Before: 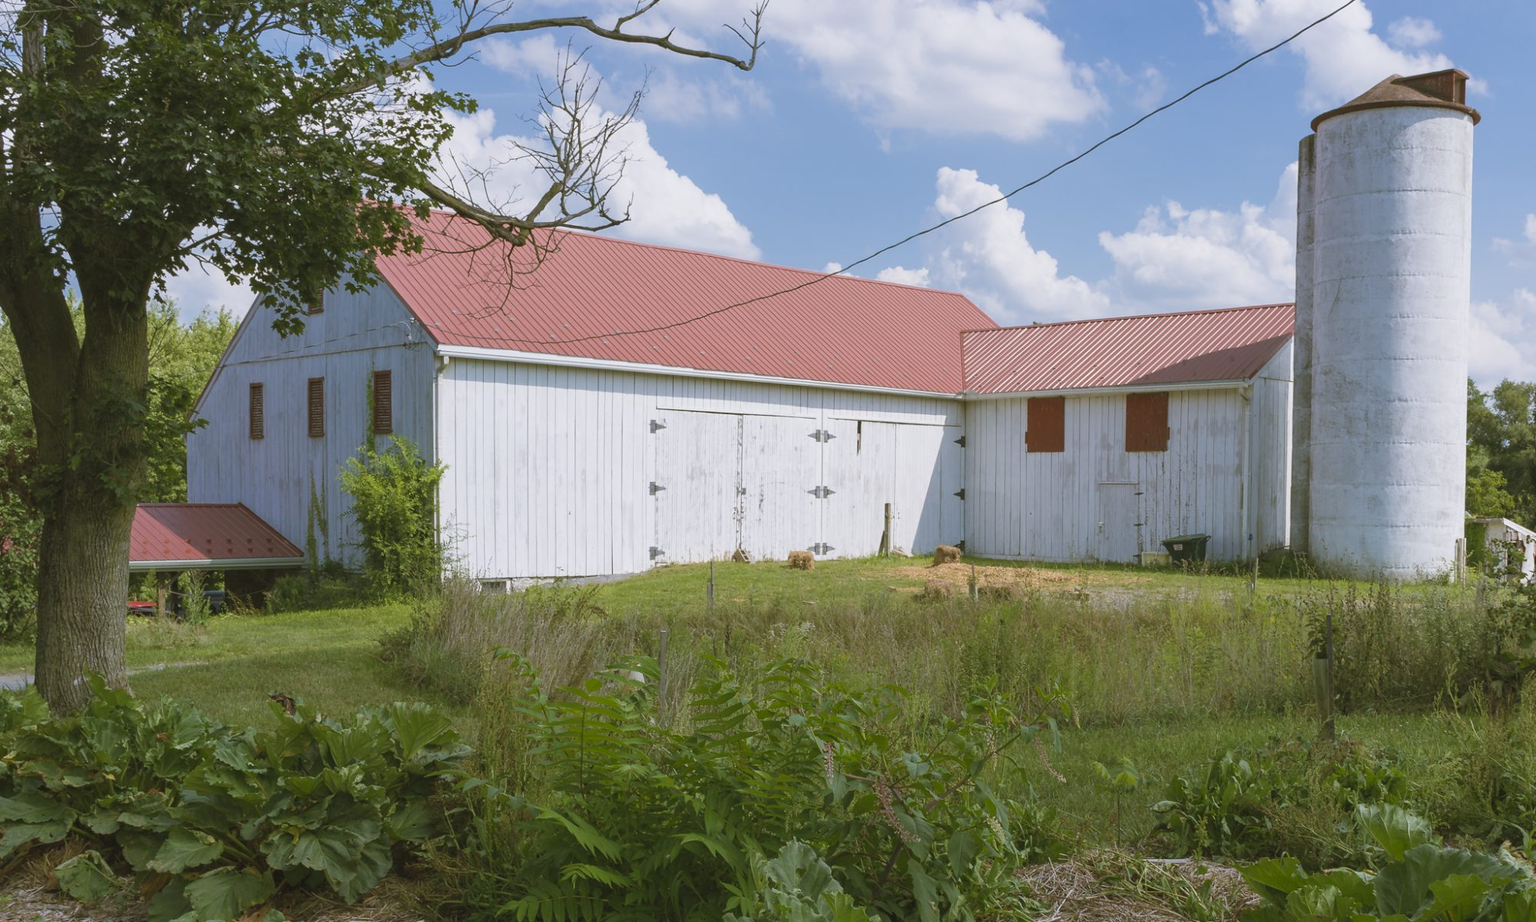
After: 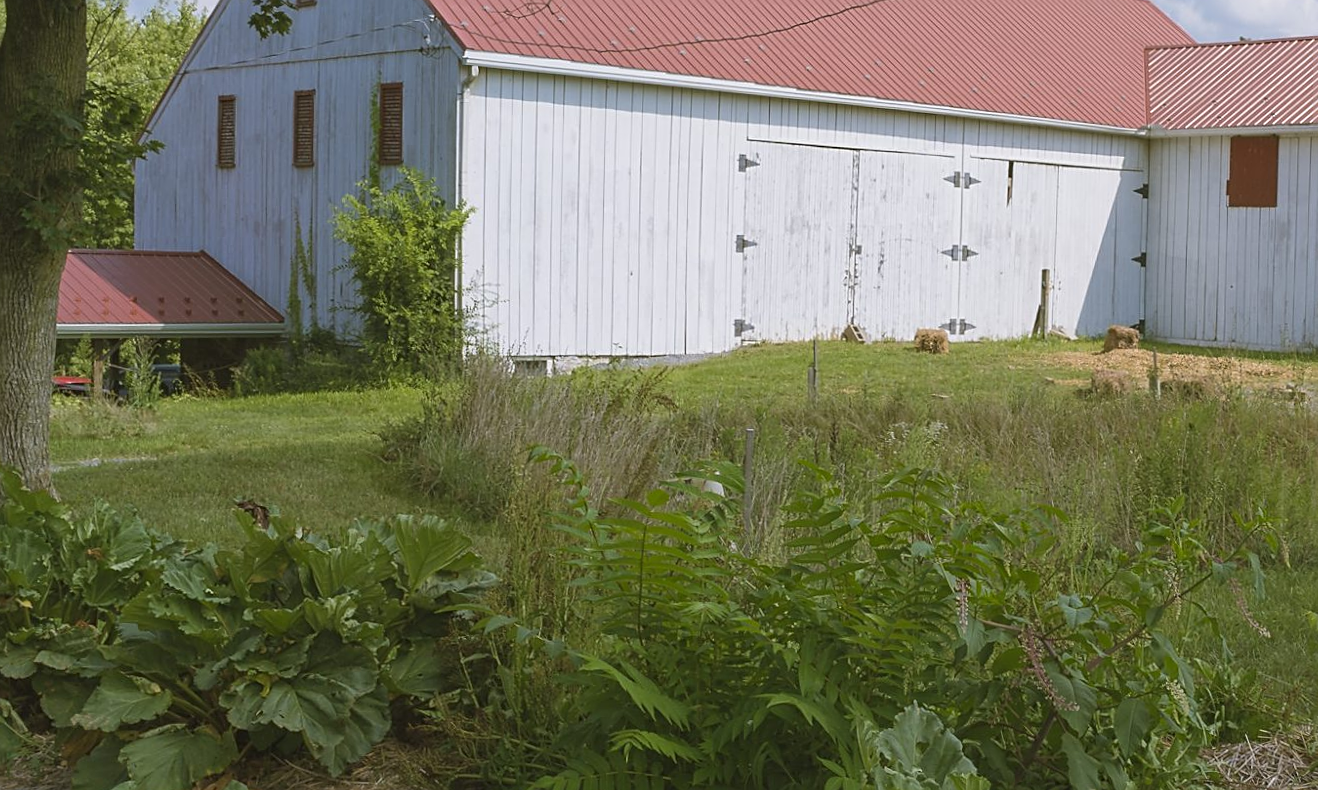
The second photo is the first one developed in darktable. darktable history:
crop and rotate: angle -1.21°, left 3.936%, top 31.861%, right 27.844%
sharpen: on, module defaults
